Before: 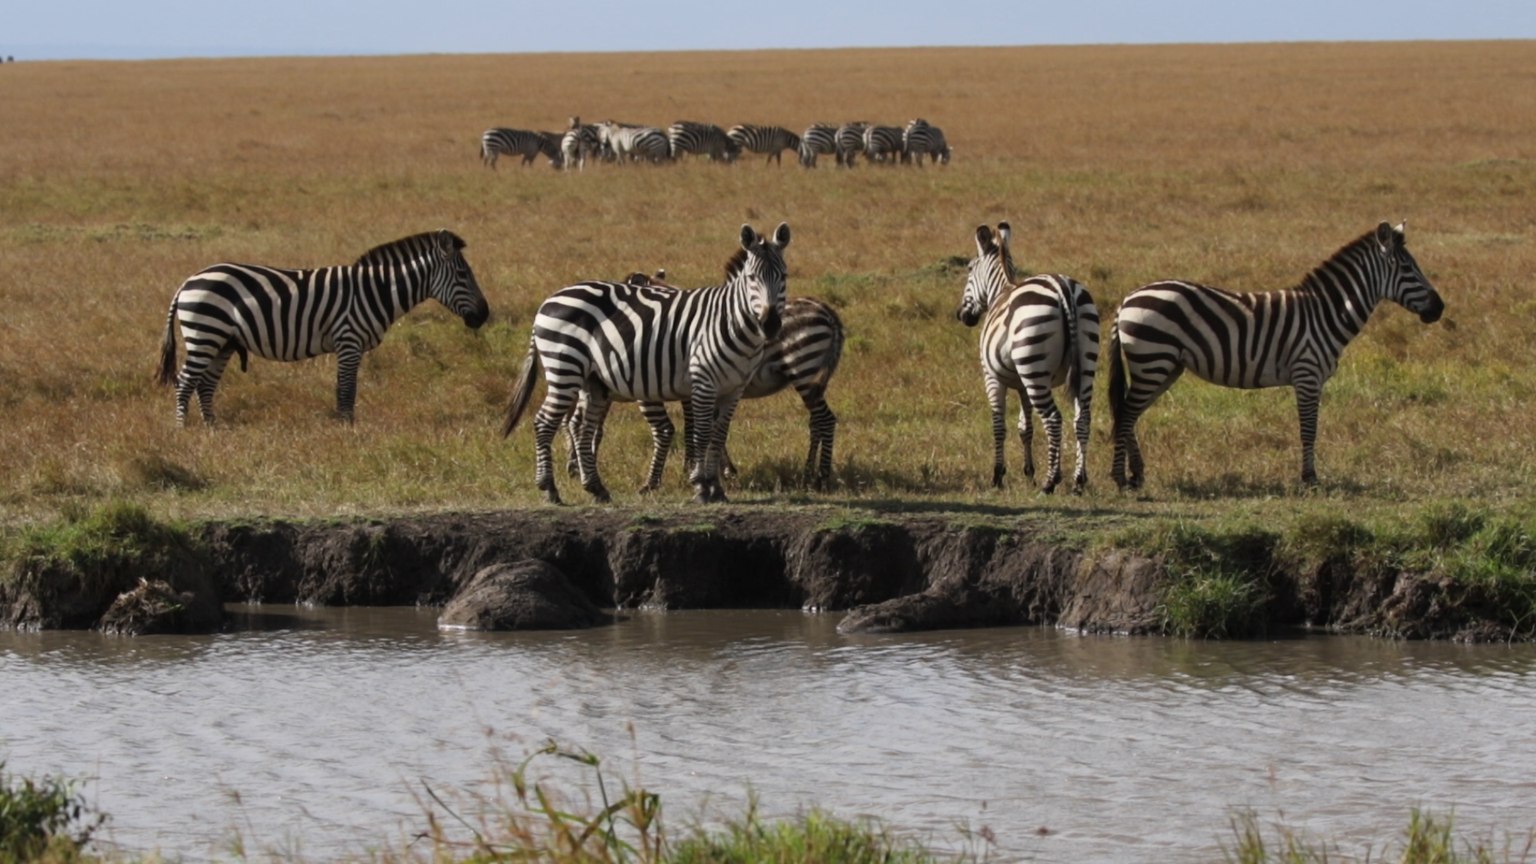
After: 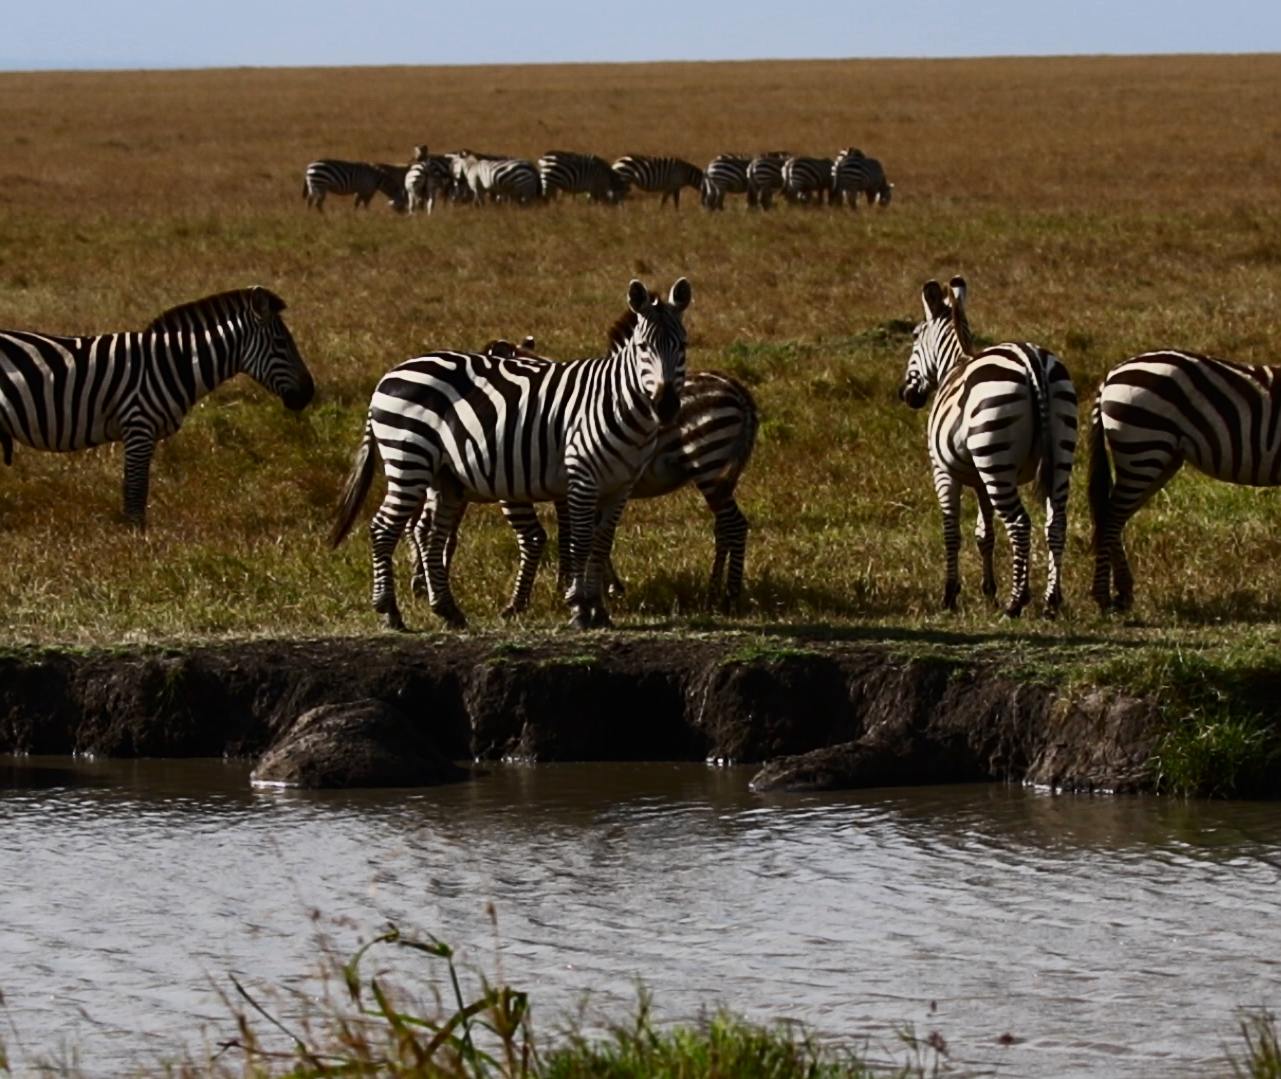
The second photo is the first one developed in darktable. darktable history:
shadows and highlights: shadows 31.06, highlights 0.621, soften with gaussian
sharpen: on, module defaults
contrast brightness saturation: contrast 0.402, brightness 0.047, saturation 0.259
exposure: black level correction 0, exposure -0.725 EV, compensate highlight preservation false
crop and rotate: left 15.498%, right 17.76%
